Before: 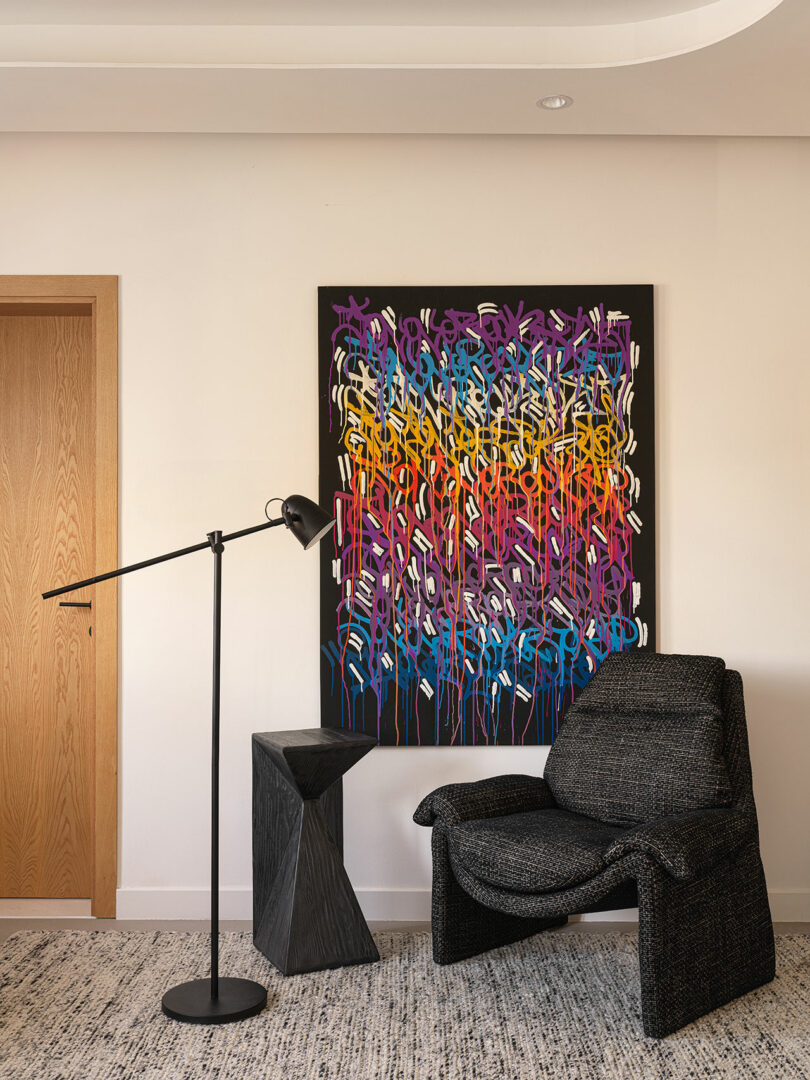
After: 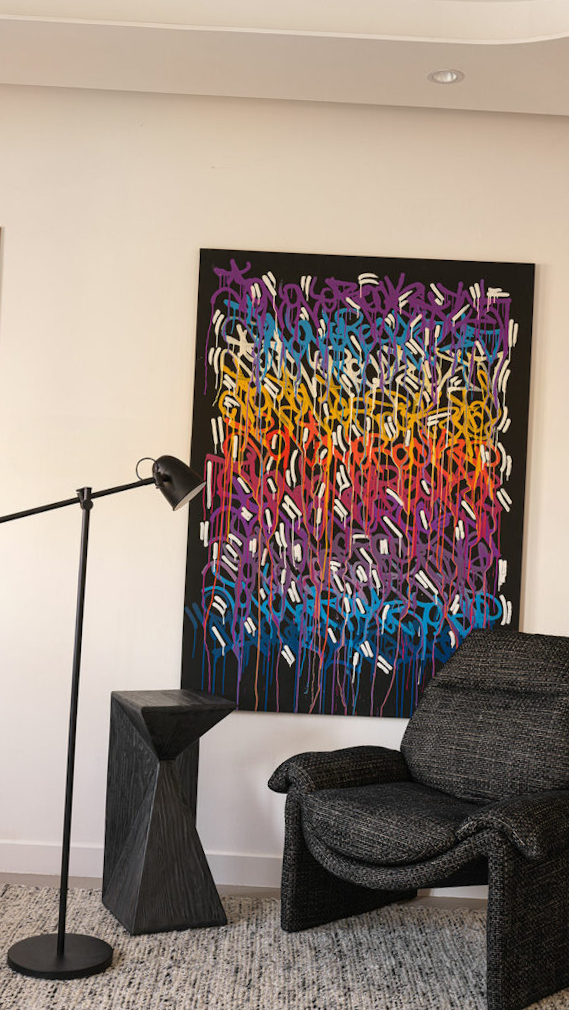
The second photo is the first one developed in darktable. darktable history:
crop and rotate: angle -2.94°, left 13.934%, top 0.036%, right 11.016%, bottom 0.086%
